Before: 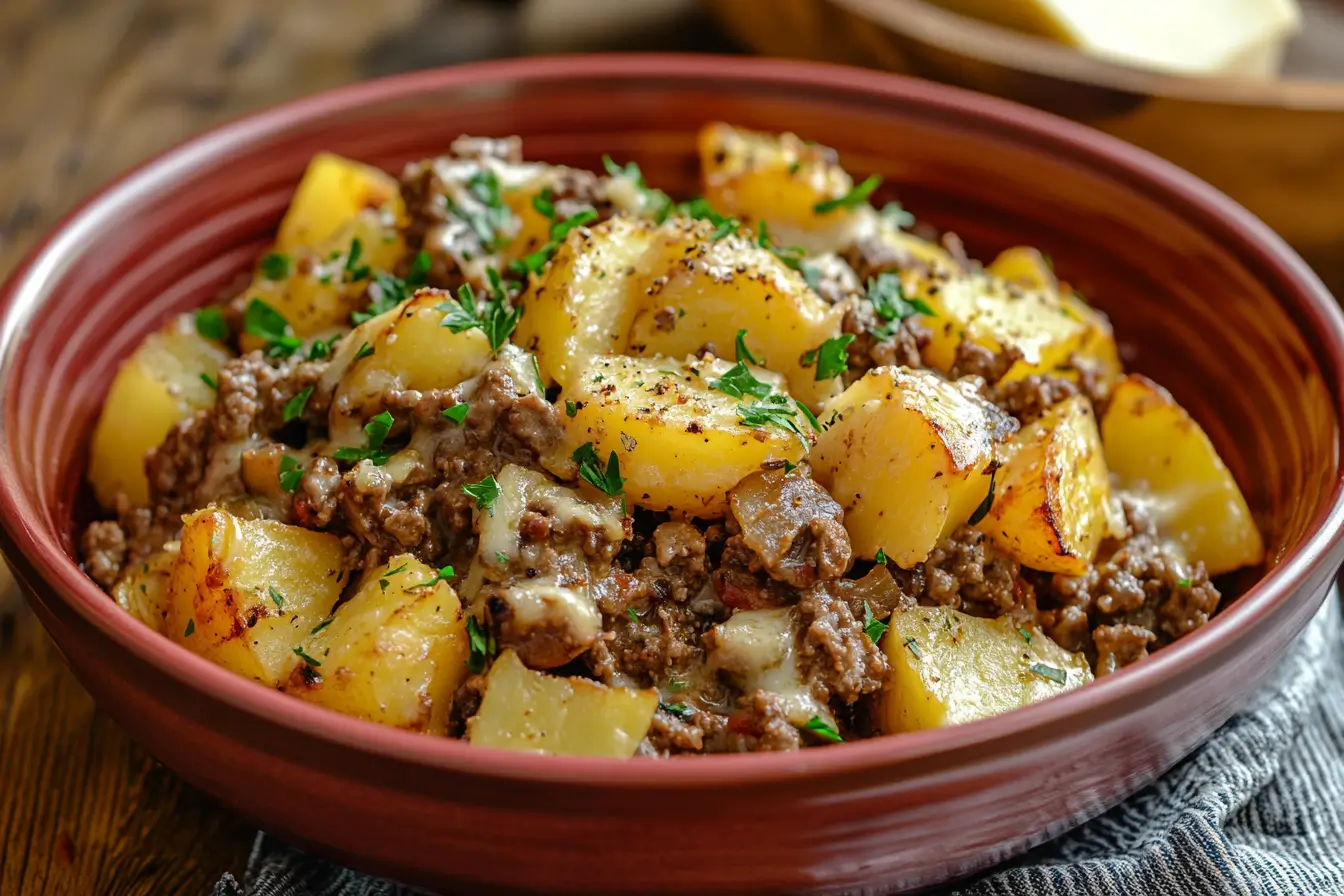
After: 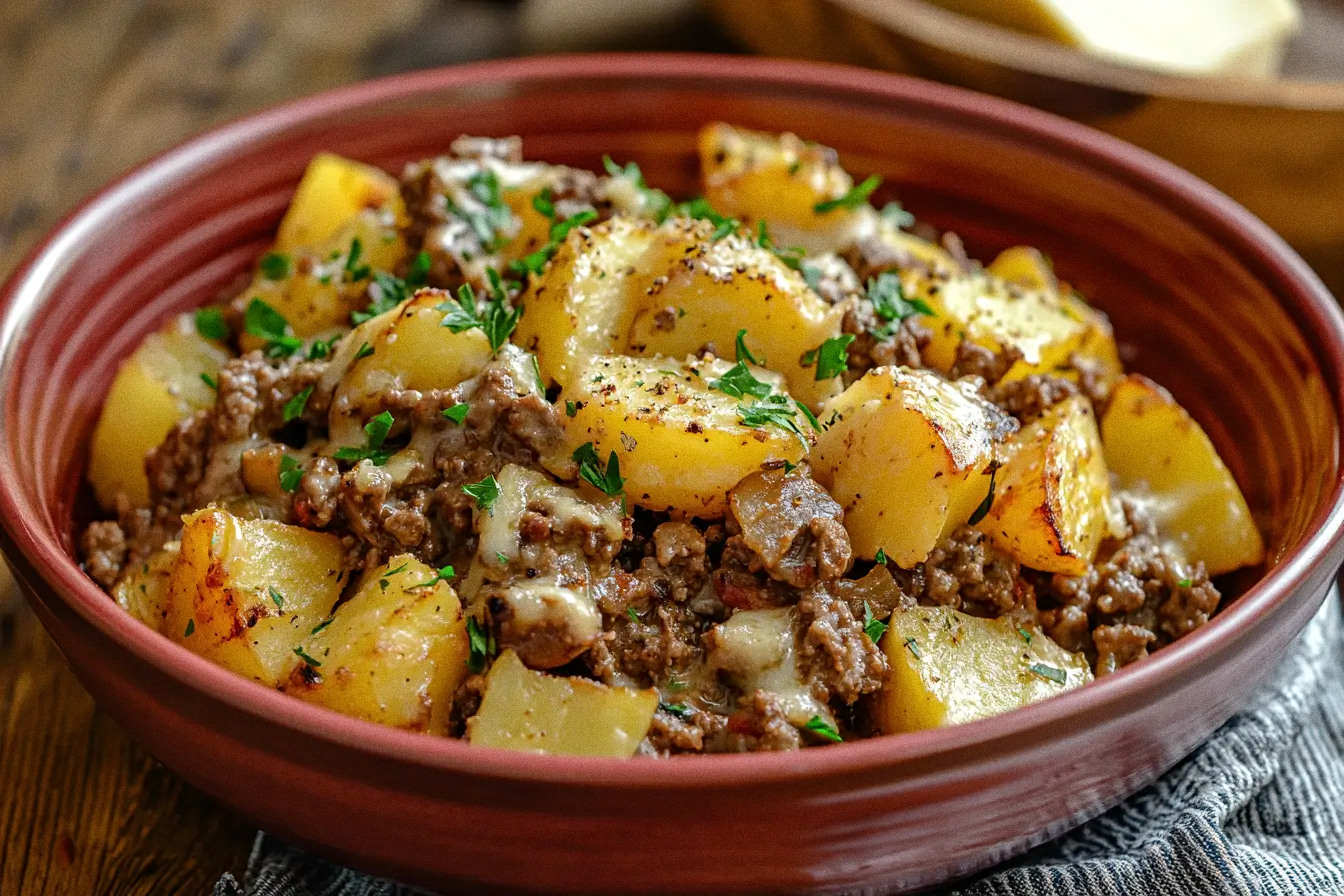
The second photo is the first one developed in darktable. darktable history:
contrast equalizer: octaves 7, y [[0.5, 0.502, 0.506, 0.511, 0.52, 0.537], [0.5 ×6], [0.505, 0.509, 0.518, 0.534, 0.553, 0.561], [0 ×6], [0 ×6]]
grain: strength 26%
